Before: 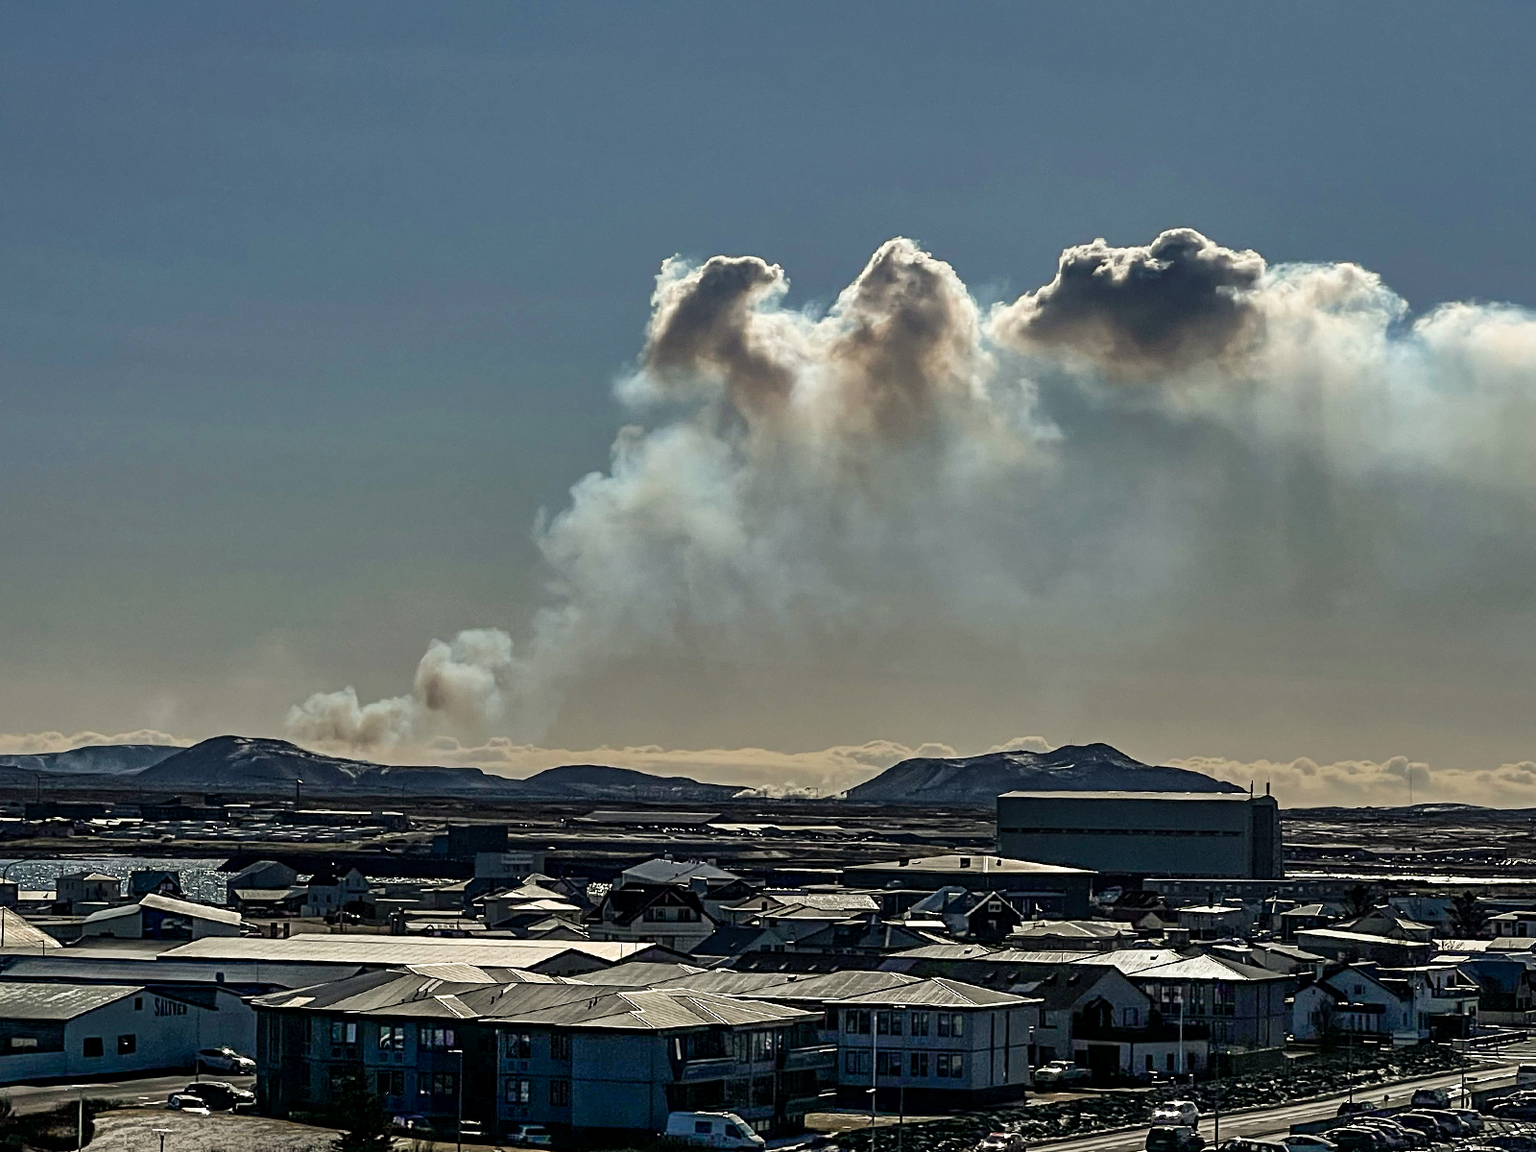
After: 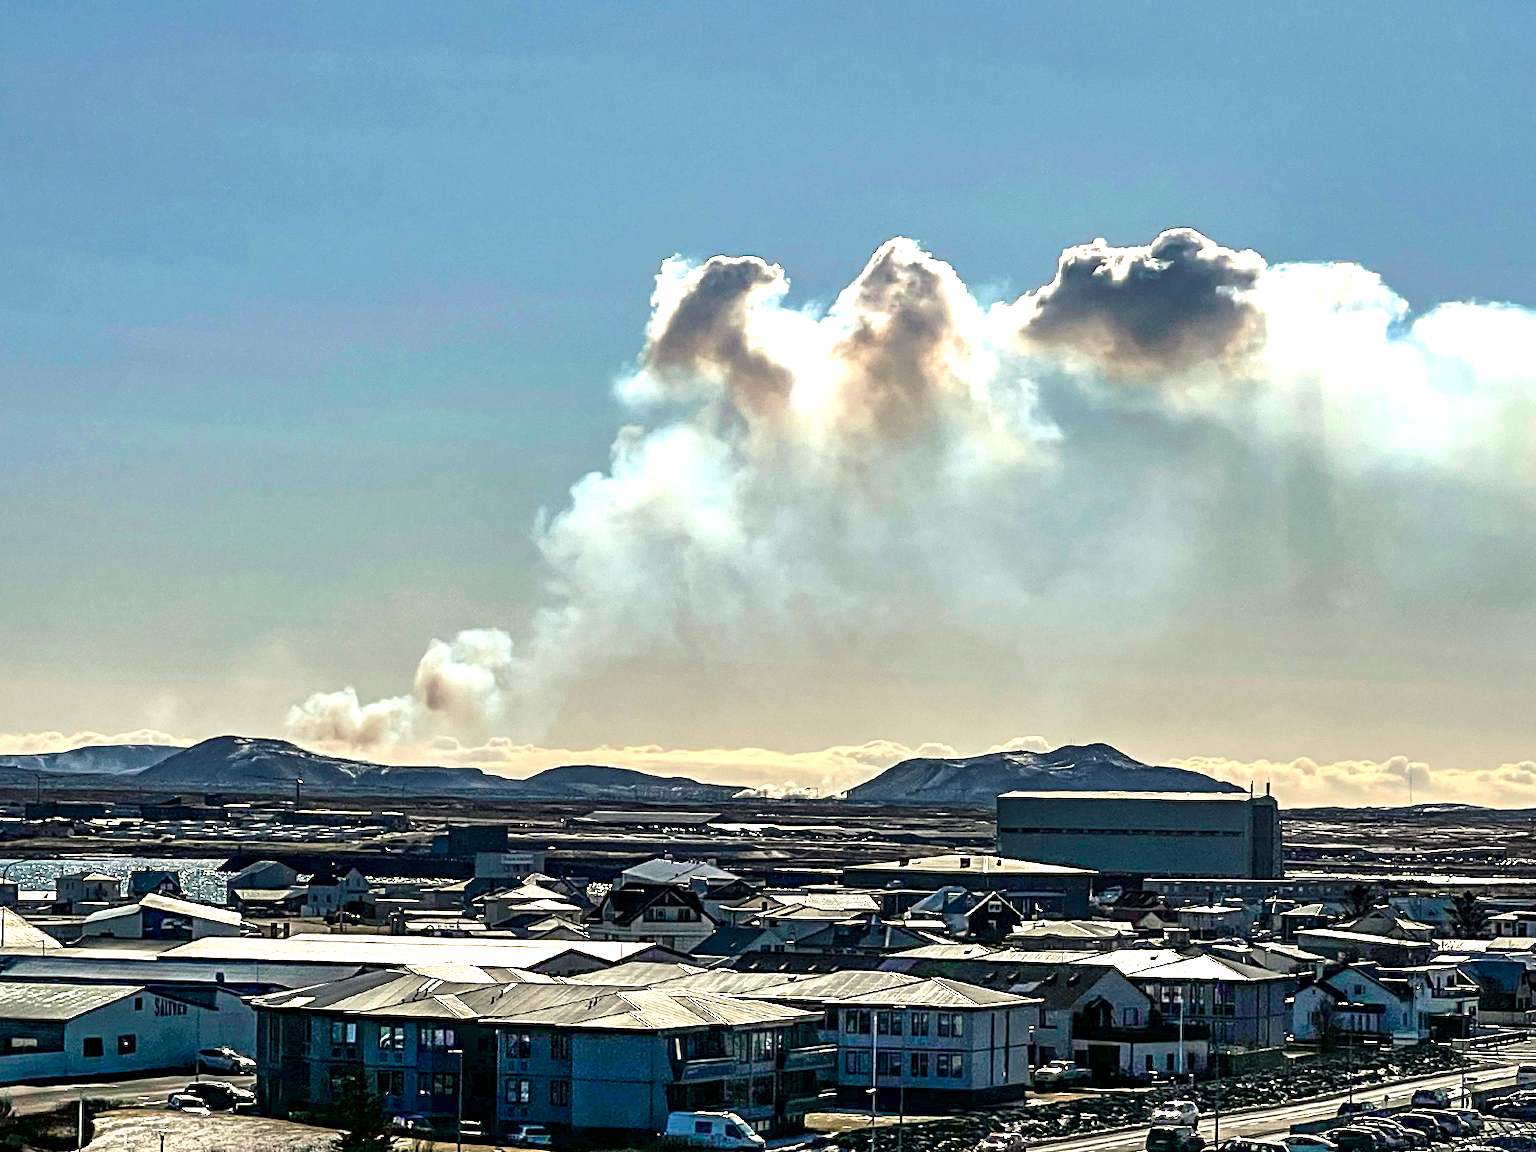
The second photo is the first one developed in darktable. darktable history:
exposure: exposure -0.157 EV, compensate exposure bias true, compensate highlight preservation false
